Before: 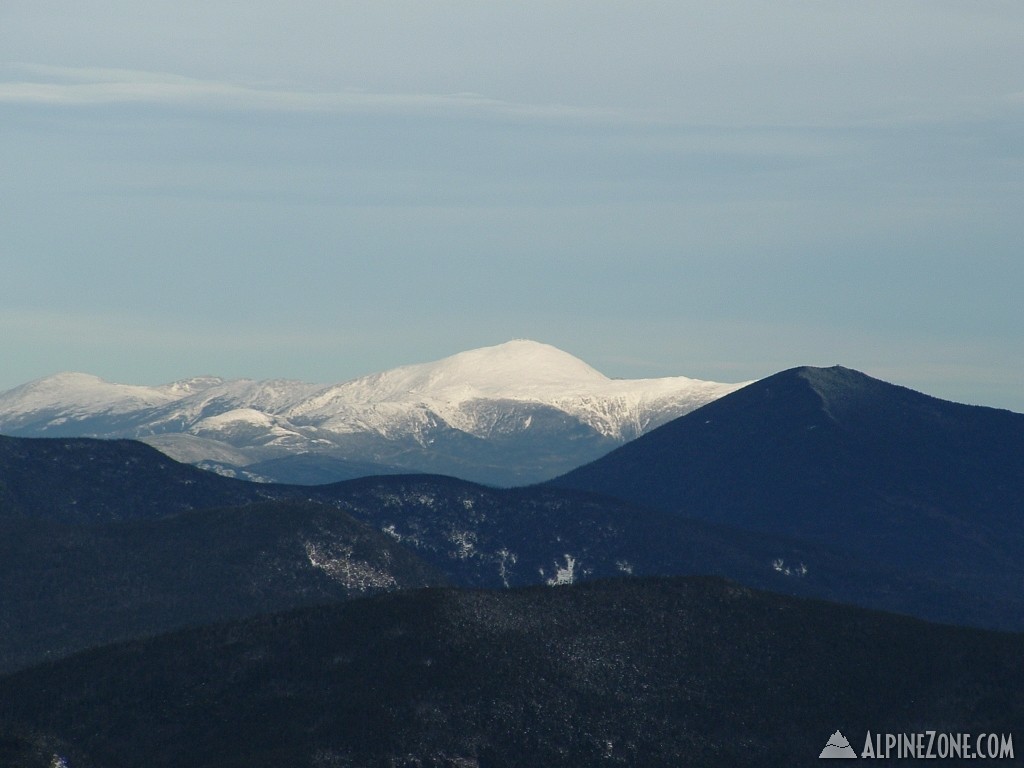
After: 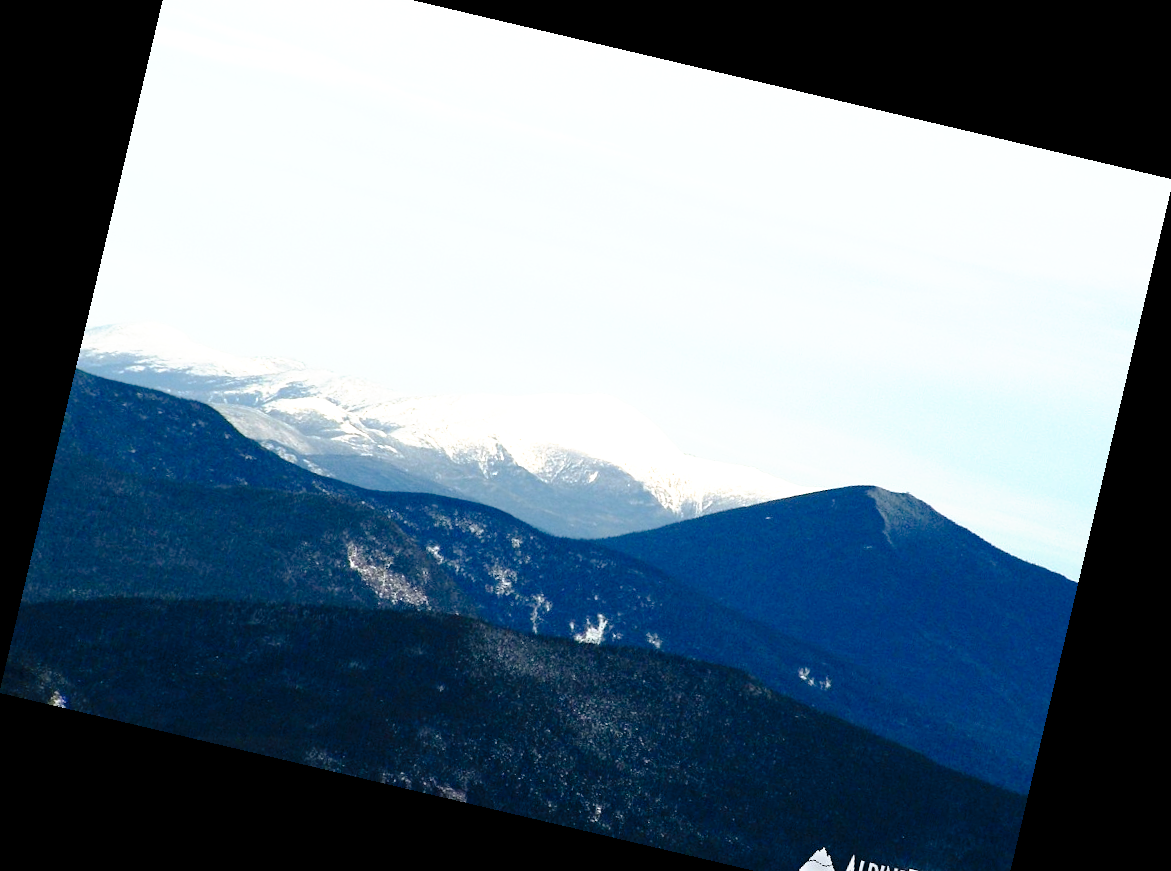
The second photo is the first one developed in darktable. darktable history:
rotate and perspective: rotation 13.27°, automatic cropping off
exposure: black level correction 0, exposure 1.2 EV, compensate exposure bias true, compensate highlight preservation false
crop and rotate: top 5.609%, bottom 5.609%
tone curve: curves: ch0 [(0, 0) (0.003, 0) (0.011, 0.001) (0.025, 0.001) (0.044, 0.002) (0.069, 0.007) (0.1, 0.015) (0.136, 0.027) (0.177, 0.066) (0.224, 0.122) (0.277, 0.219) (0.335, 0.327) (0.399, 0.432) (0.468, 0.527) (0.543, 0.615) (0.623, 0.695) (0.709, 0.777) (0.801, 0.874) (0.898, 0.973) (1, 1)], preserve colors none
